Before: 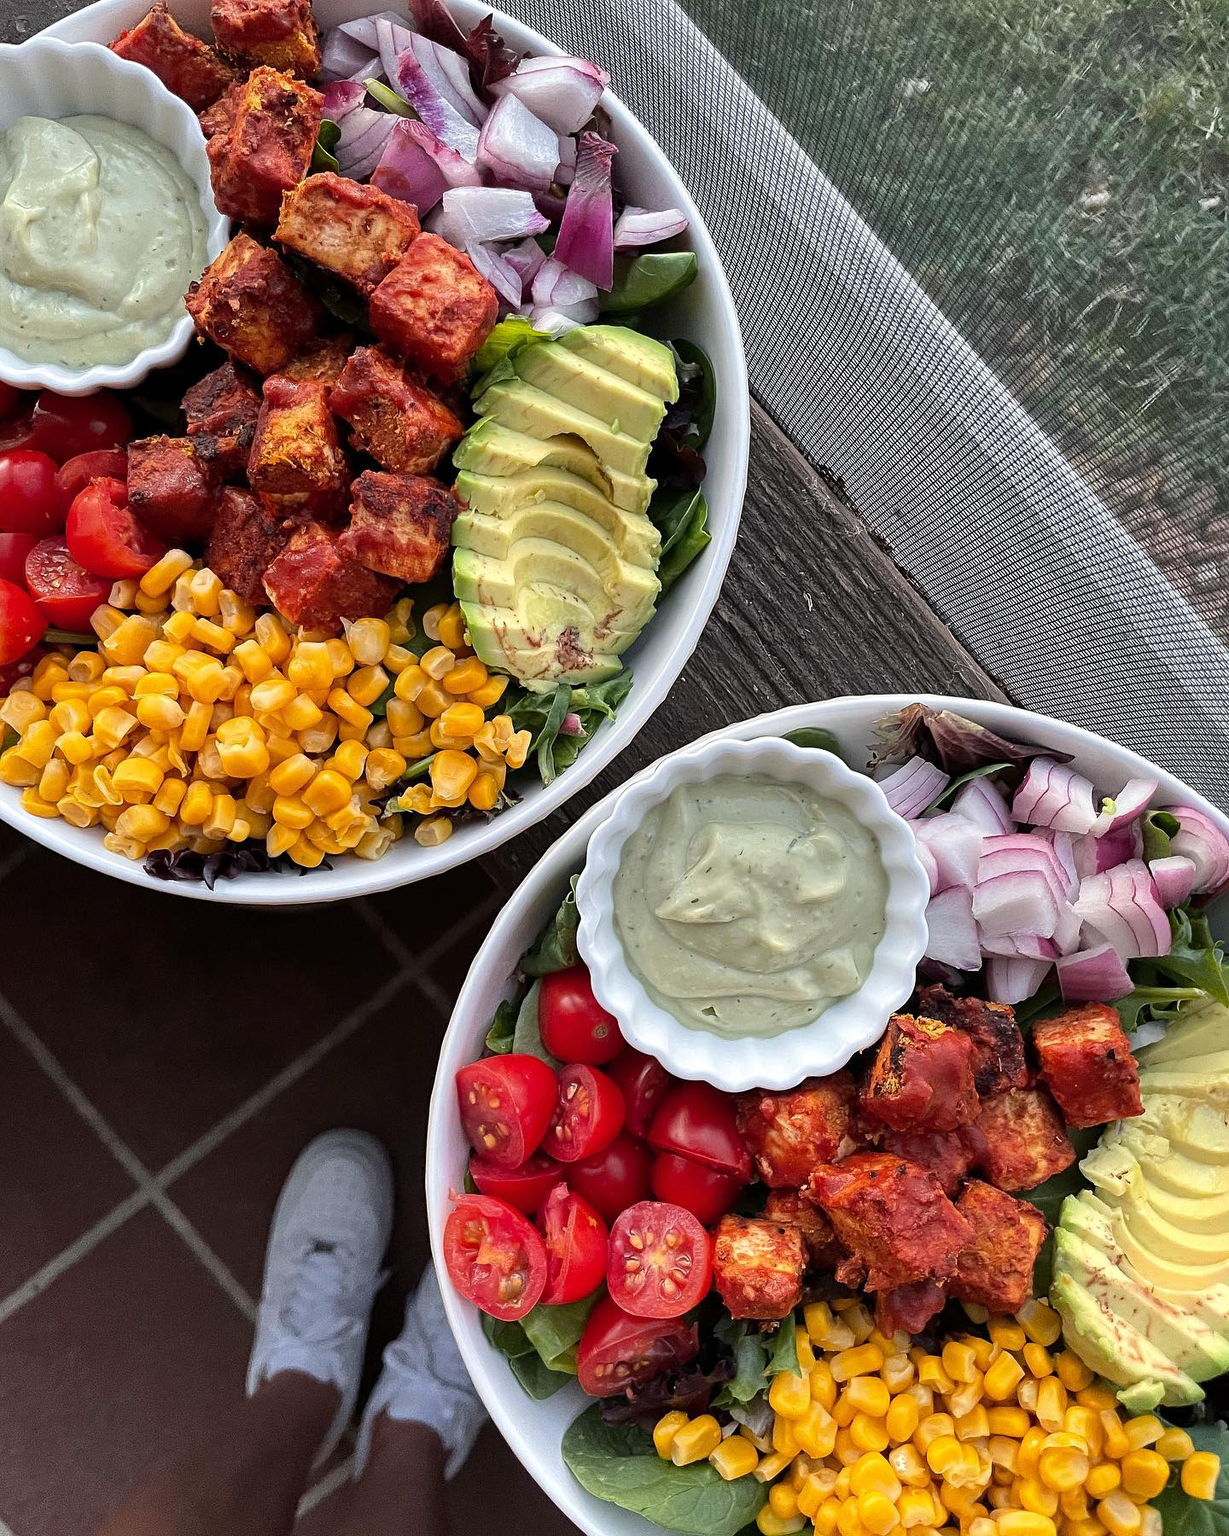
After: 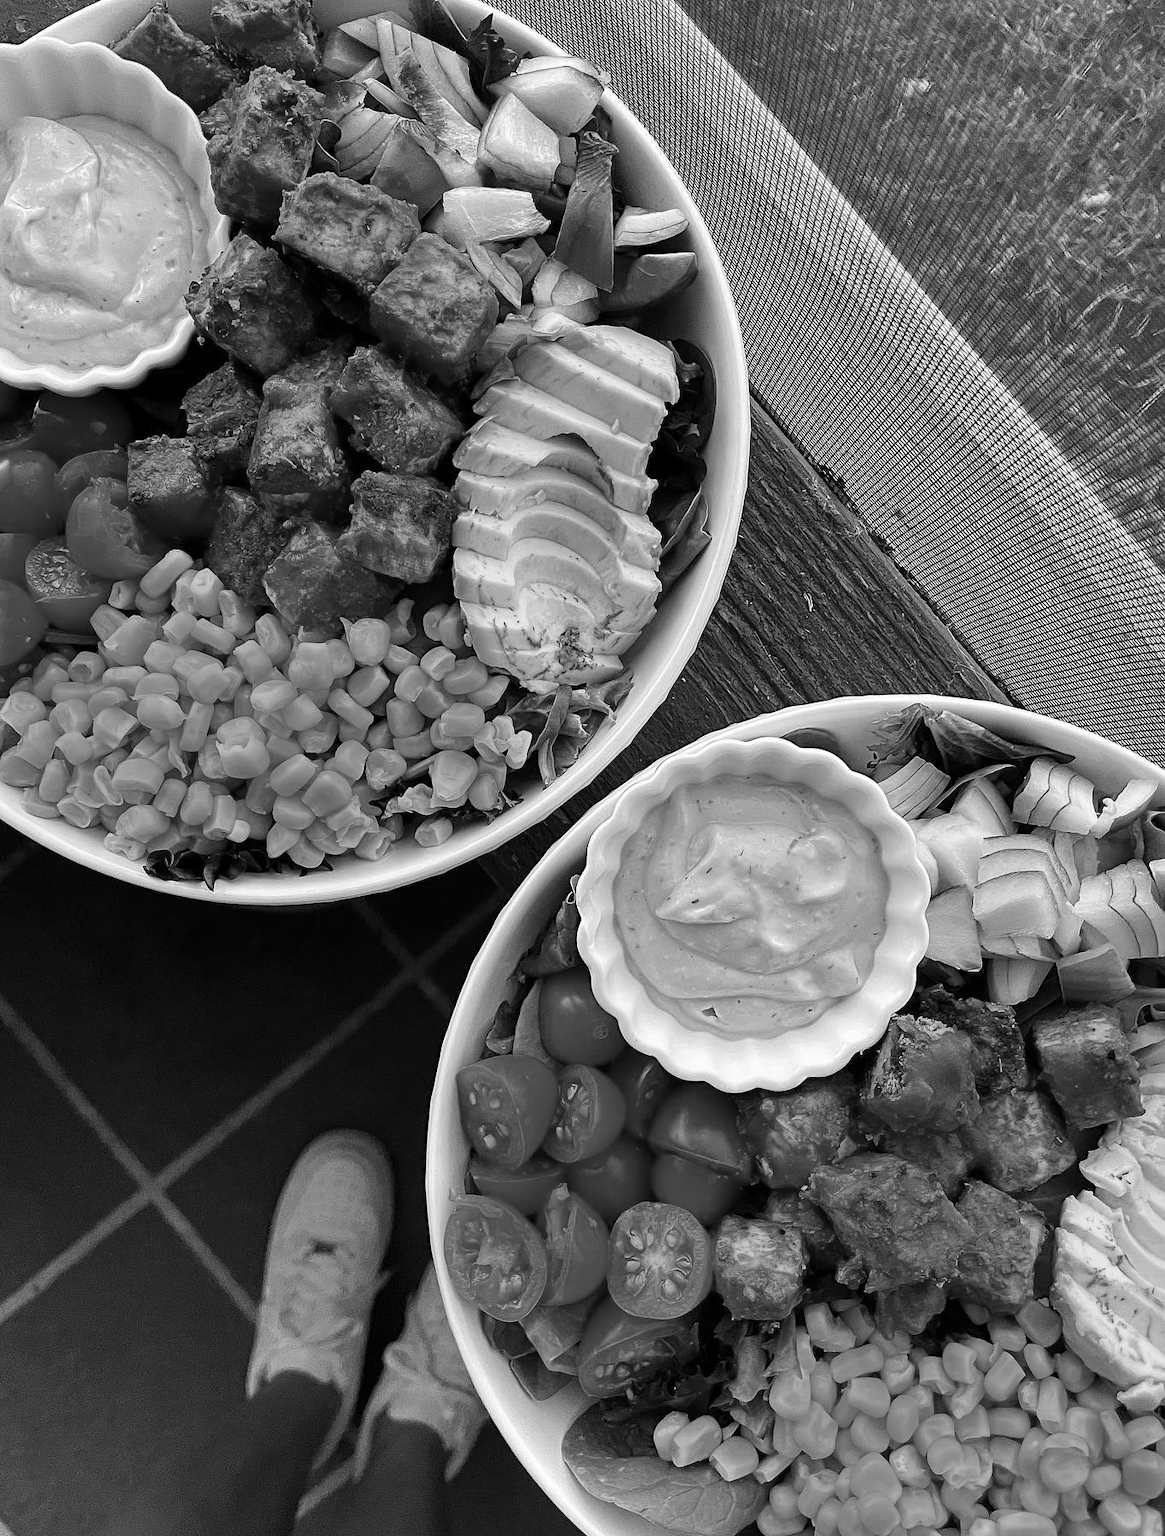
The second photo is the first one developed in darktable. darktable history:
crop and rotate: right 5.167%
color correction: saturation 3
monochrome: on, module defaults
